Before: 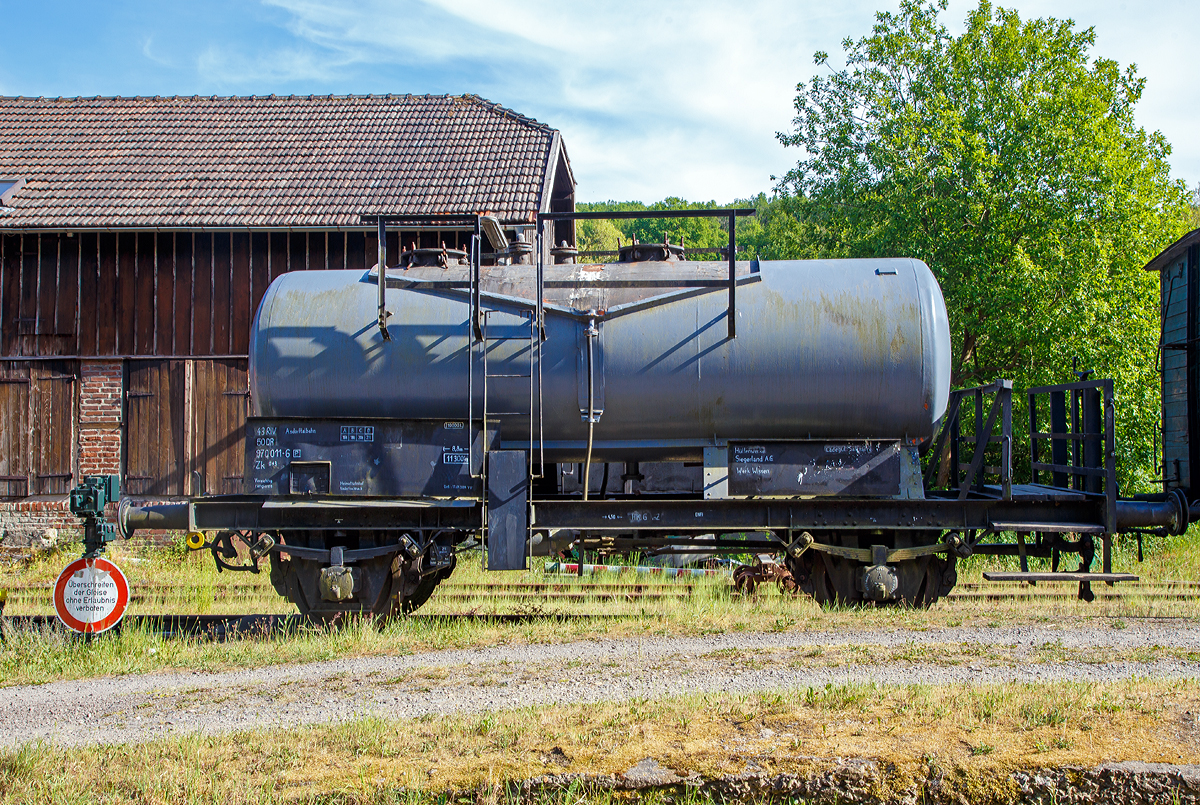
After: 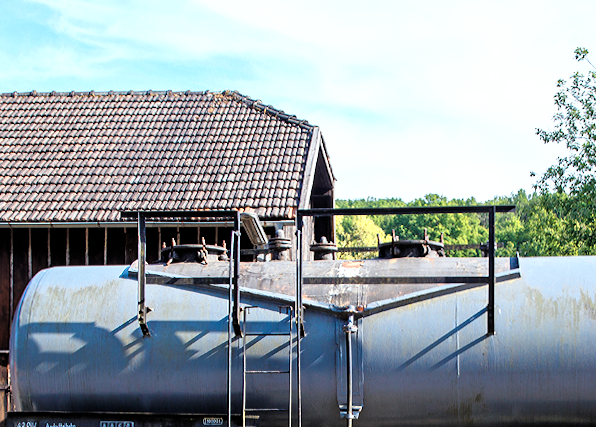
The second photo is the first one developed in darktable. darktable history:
crop: left 19.556%, right 30.401%, bottom 46.458%
exposure: exposure 0.376 EV, compensate highlight preservation false
color zones: curves: ch0 [(0.018, 0.548) (0.197, 0.654) (0.425, 0.447) (0.605, 0.658) (0.732, 0.579)]; ch1 [(0.105, 0.531) (0.224, 0.531) (0.386, 0.39) (0.618, 0.456) (0.732, 0.456) (0.956, 0.421)]; ch2 [(0.039, 0.583) (0.215, 0.465) (0.399, 0.544) (0.465, 0.548) (0.614, 0.447) (0.724, 0.43) (0.882, 0.623) (0.956, 0.632)]
filmic rgb: black relative exposure -4.93 EV, white relative exposure 2.84 EV, hardness 3.72
rotate and perspective: rotation 0.192°, lens shift (horizontal) -0.015, crop left 0.005, crop right 0.996, crop top 0.006, crop bottom 0.99
